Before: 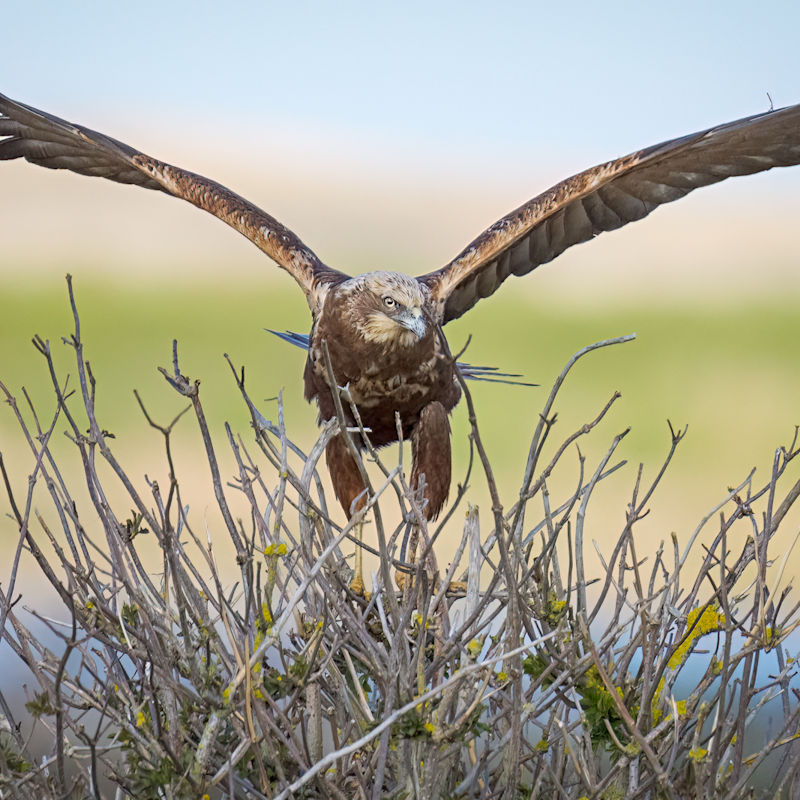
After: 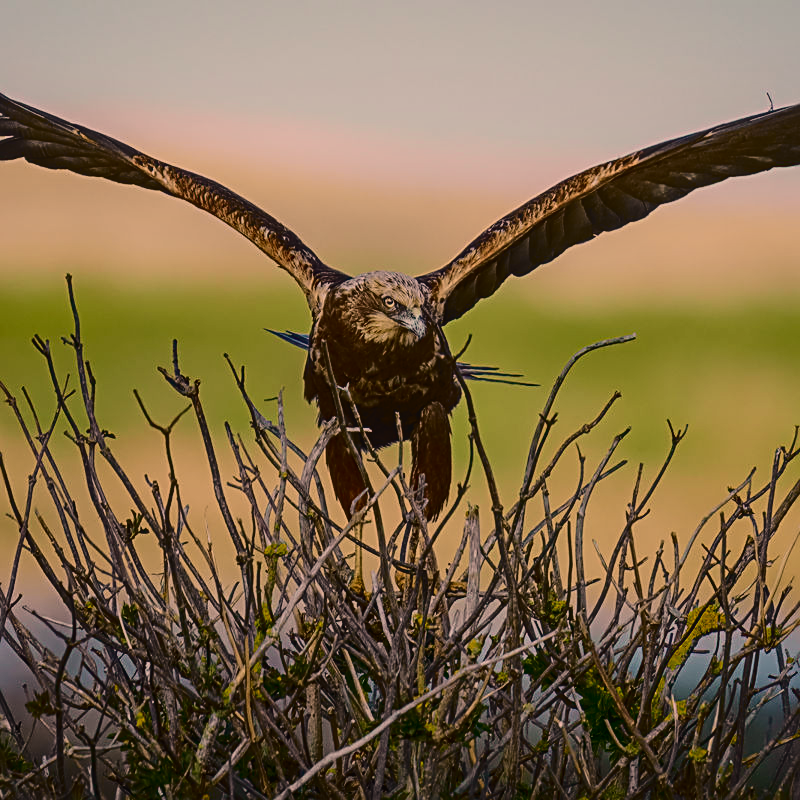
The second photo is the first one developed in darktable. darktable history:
tone curve: curves: ch0 [(0, 0.014) (0.17, 0.099) (0.392, 0.438) (0.725, 0.828) (0.872, 0.918) (1, 0.981)]; ch1 [(0, 0) (0.402, 0.36) (0.488, 0.466) (0.5, 0.499) (0.515, 0.515) (0.574, 0.595) (0.619, 0.65) (0.701, 0.725) (1, 1)]; ch2 [(0, 0) (0.432, 0.422) (0.486, 0.49) (0.503, 0.503) (0.523, 0.554) (0.562, 0.606) (0.644, 0.694) (0.717, 0.753) (1, 0.991)], color space Lab, independent channels, preserve colors none
exposure: black level correction 0.001, compensate exposure bias true, compensate highlight preservation false
sharpen: on, module defaults
local contrast: detail 110%
contrast brightness saturation: contrast 0.241, brightness 0.089
color correction: highlights a* 17.74, highlights b* 18.34
